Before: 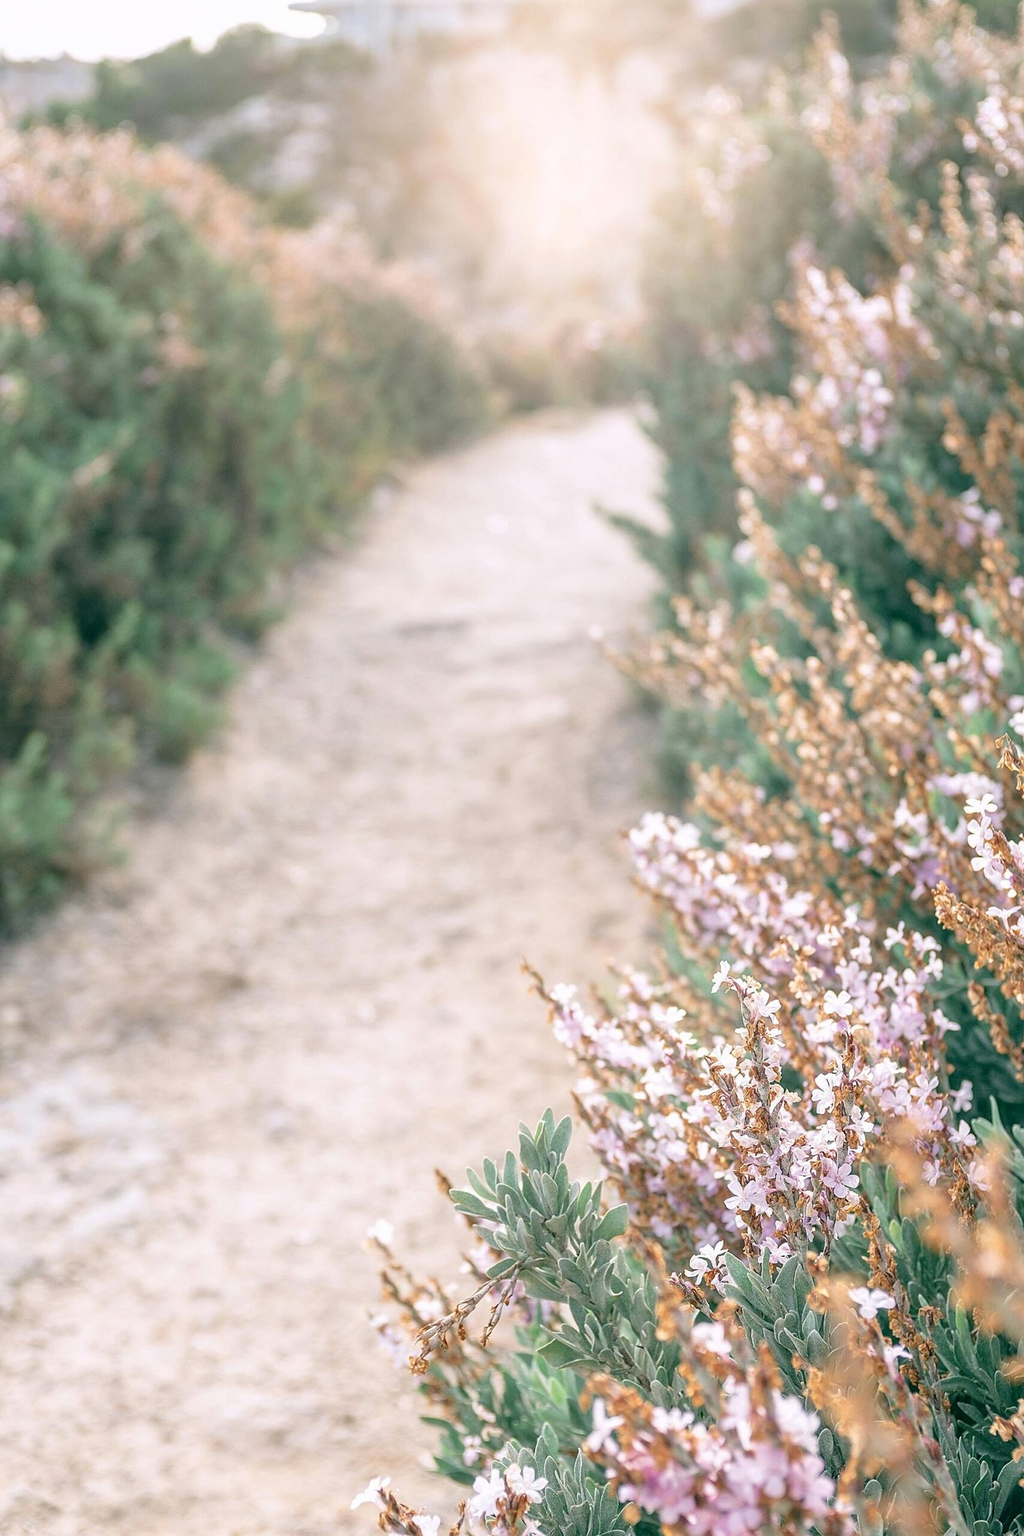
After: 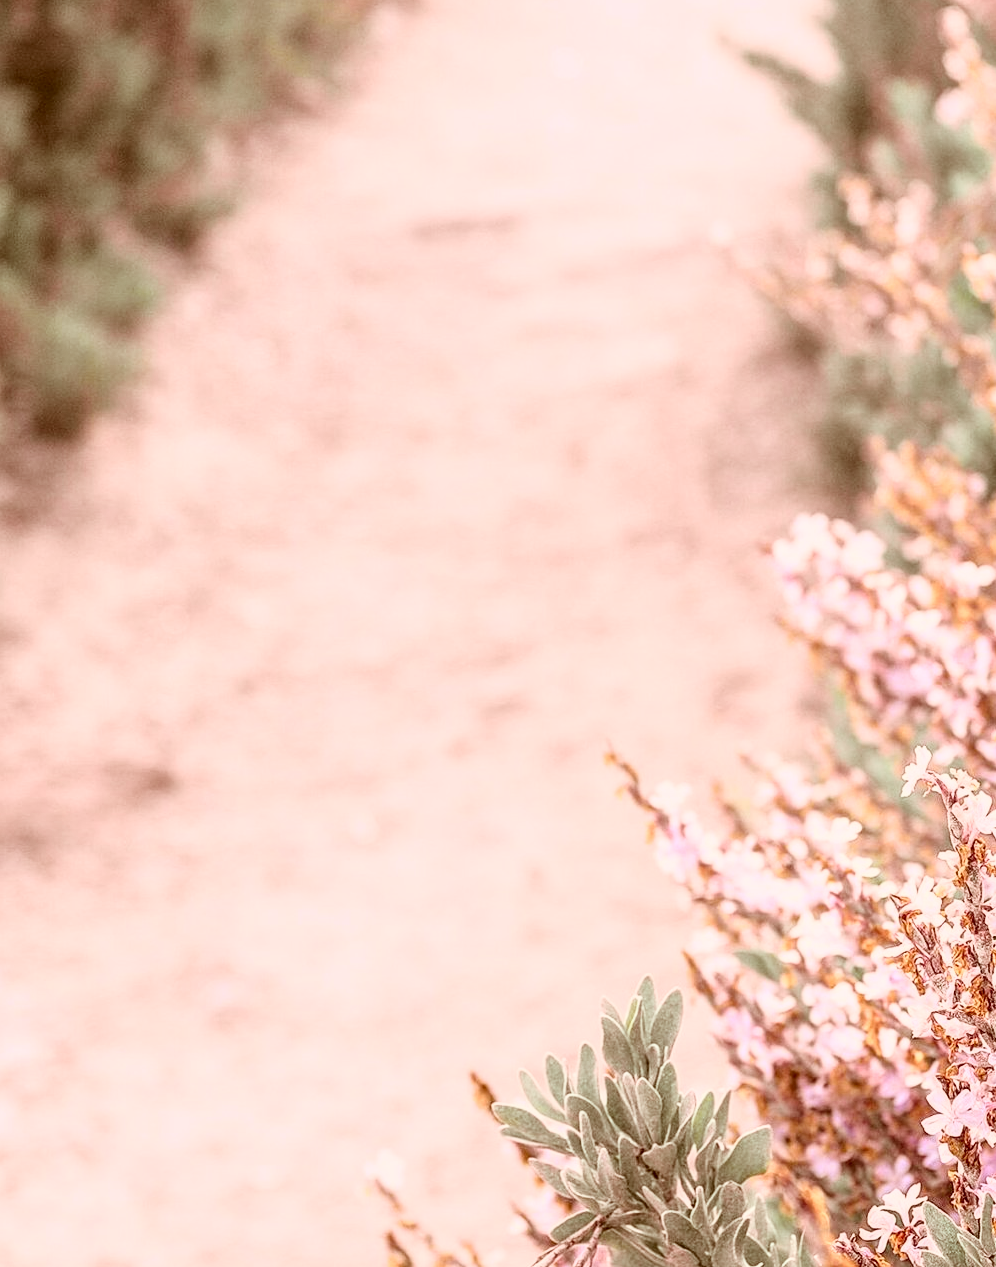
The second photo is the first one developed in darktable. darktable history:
tone curve: curves: ch0 [(0, 0.031) (0.139, 0.084) (0.311, 0.278) (0.495, 0.544) (0.718, 0.816) (0.841, 0.909) (1, 0.967)]; ch1 [(0, 0) (0.272, 0.249) (0.388, 0.385) (0.469, 0.456) (0.495, 0.497) (0.538, 0.545) (0.578, 0.595) (0.707, 0.778) (1, 1)]; ch2 [(0, 0) (0.125, 0.089) (0.353, 0.329) (0.443, 0.408) (0.502, 0.499) (0.557, 0.531) (0.608, 0.631) (1, 1)], color space Lab, independent channels, preserve colors none
crop: left 13.176%, top 31.476%, right 24.511%, bottom 15.696%
local contrast: on, module defaults
color correction: highlights a* 9.07, highlights b* 8.59, shadows a* 39.32, shadows b* 39.5, saturation 0.783
